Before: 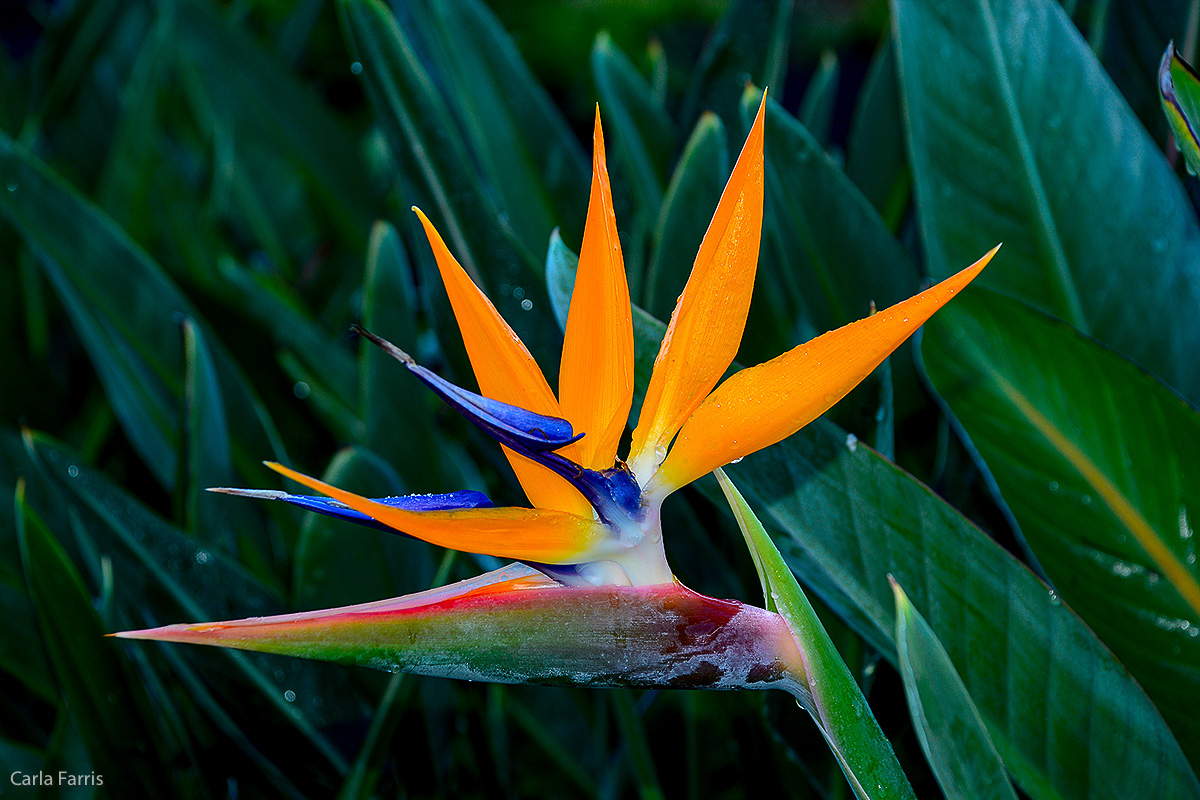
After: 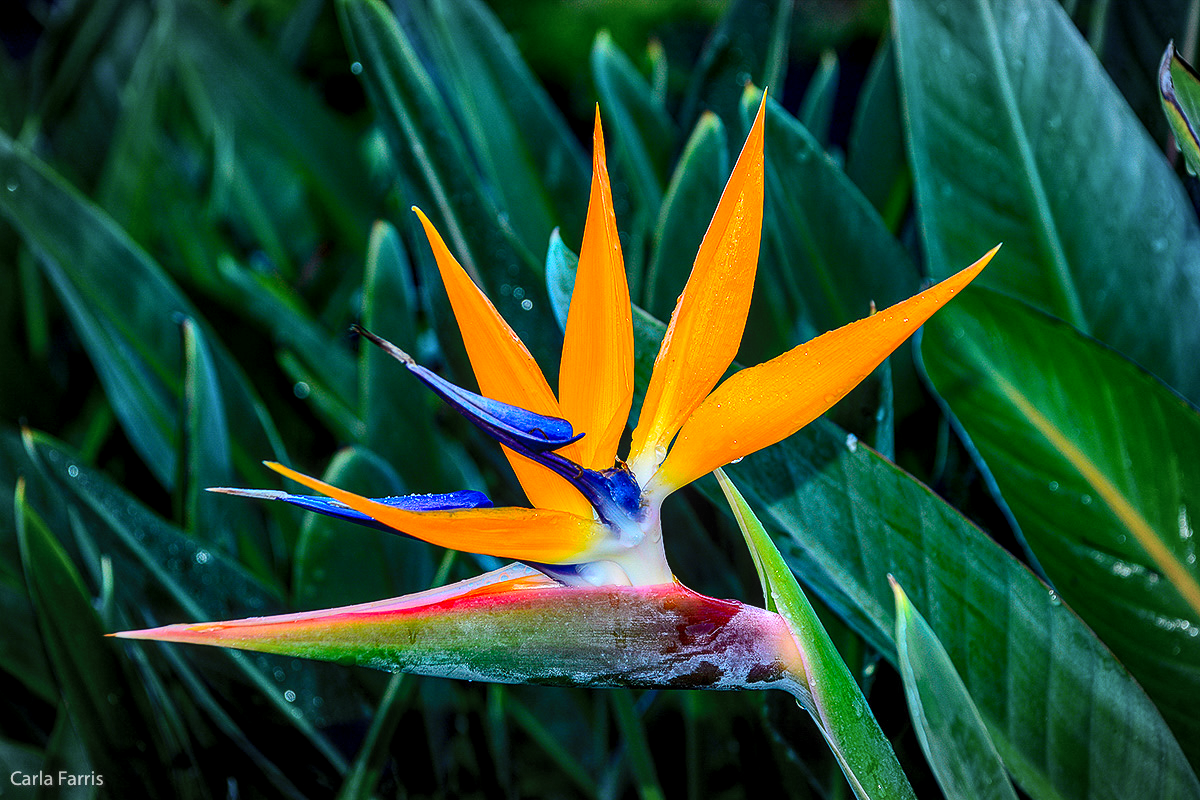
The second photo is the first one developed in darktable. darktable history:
local contrast: detail 130%
vignetting: brightness -0.188, saturation -0.307, automatic ratio true, unbound false
shadows and highlights: shadows 36.76, highlights -26.95, soften with gaussian
contrast brightness saturation: contrast 0.196, brightness 0.158, saturation 0.218
